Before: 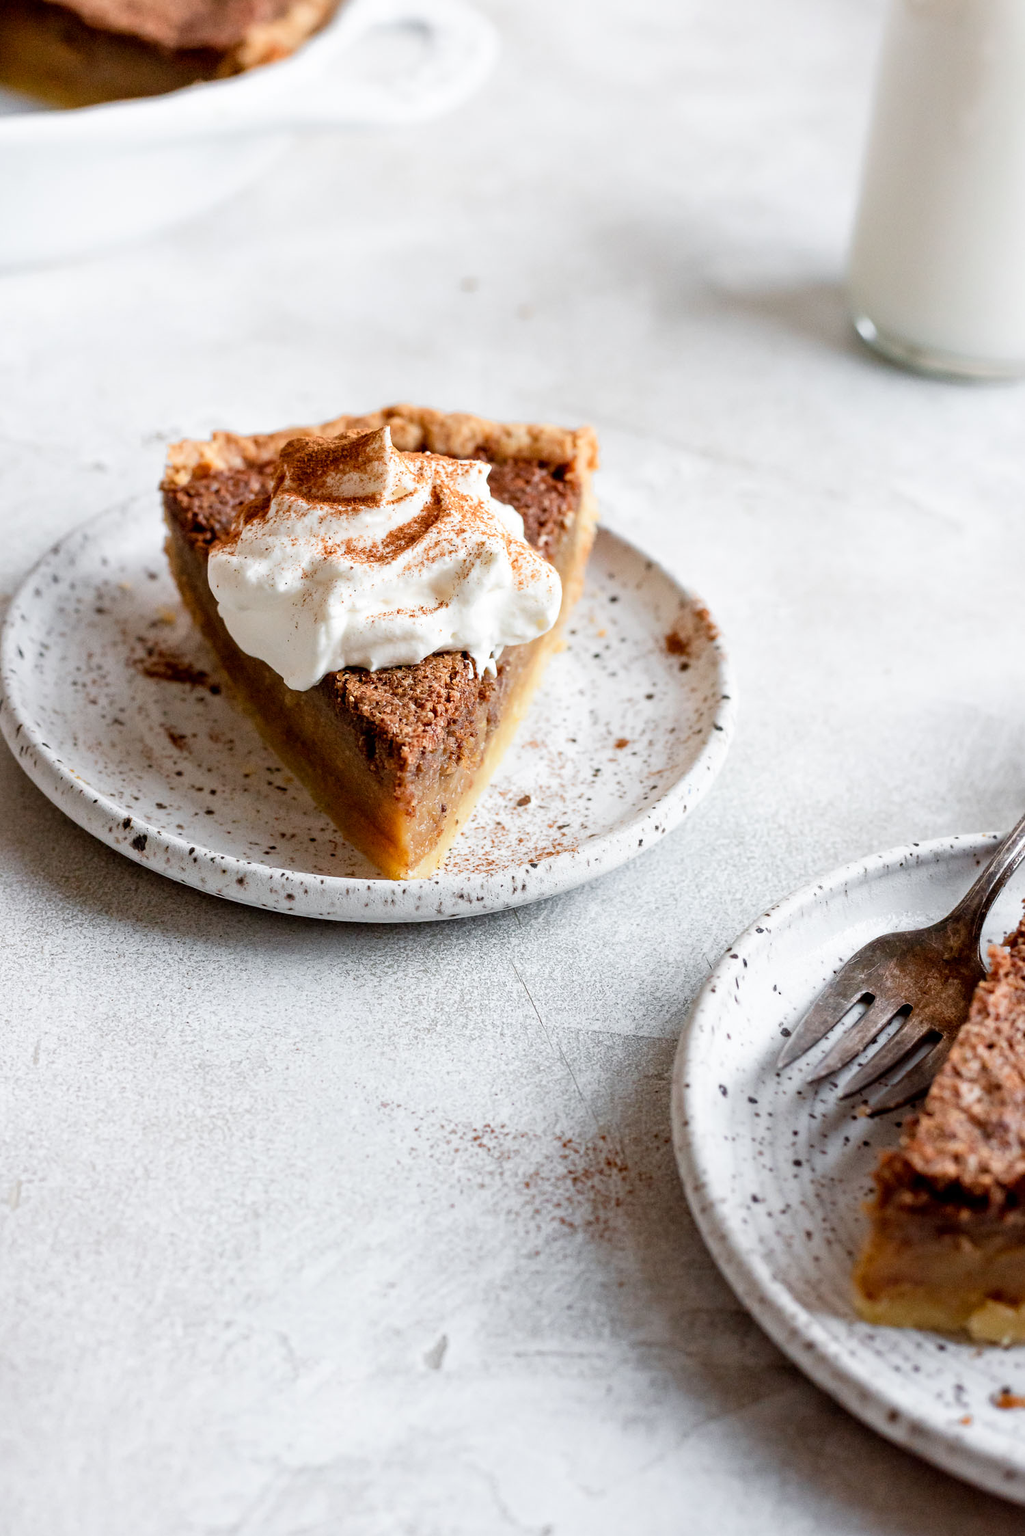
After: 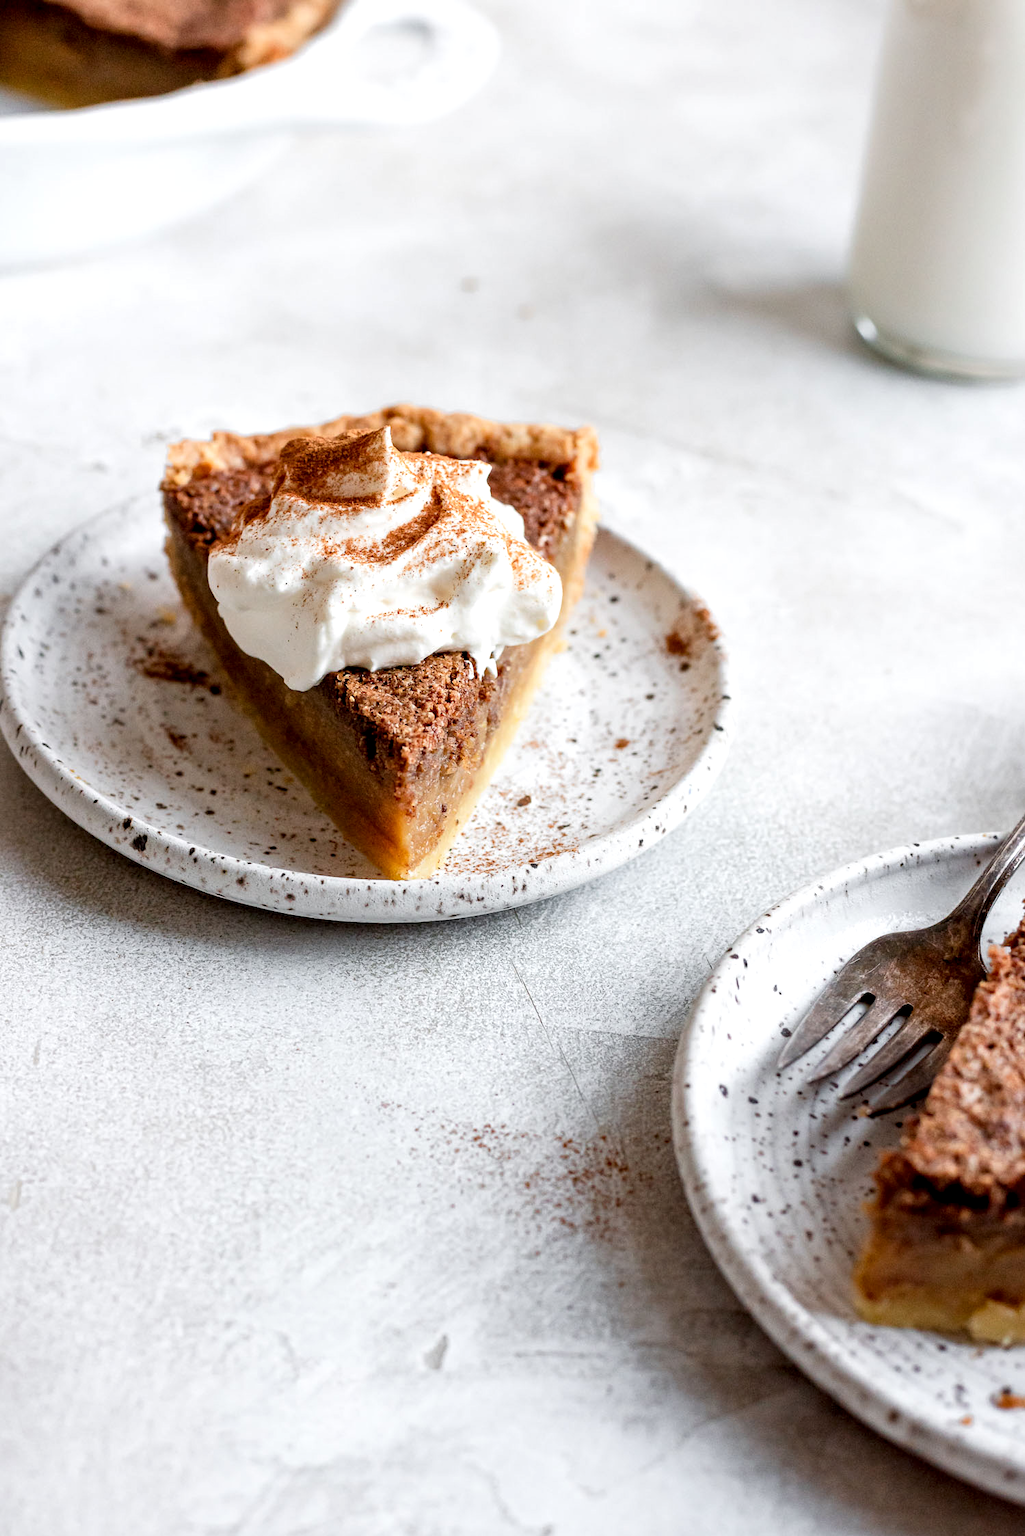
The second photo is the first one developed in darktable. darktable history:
exposure: exposure 0.086 EV, compensate highlight preservation false
local contrast: highlights 106%, shadows 103%, detail 120%, midtone range 0.2
